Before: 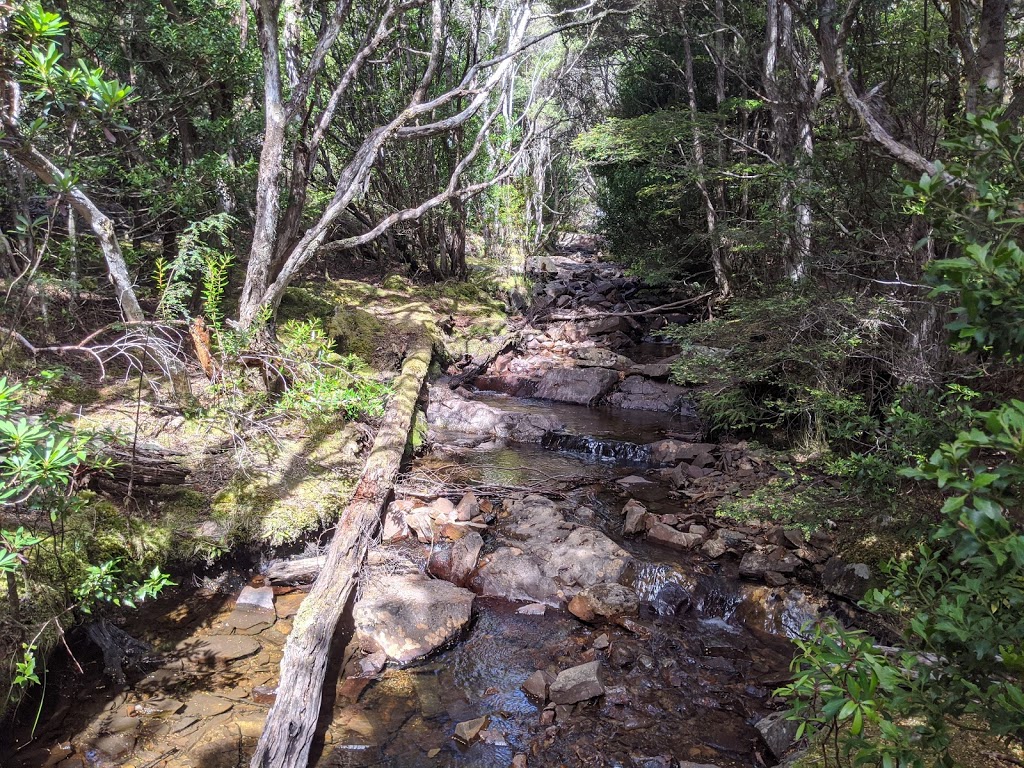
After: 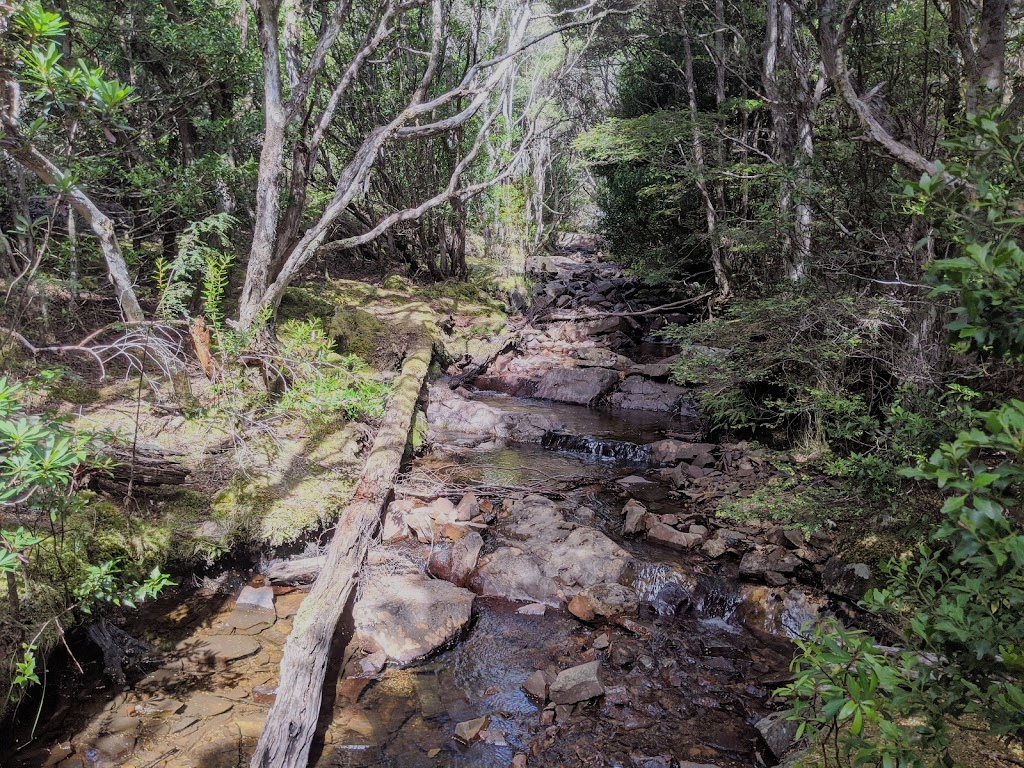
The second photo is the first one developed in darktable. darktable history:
contrast equalizer: octaves 7, y [[0.6 ×6], [0.55 ×6], [0 ×6], [0 ×6], [0 ×6]], mix -0.2
shadows and highlights: shadows 43.06, highlights 6.94
filmic rgb: black relative exposure -7.65 EV, white relative exposure 4.56 EV, hardness 3.61
